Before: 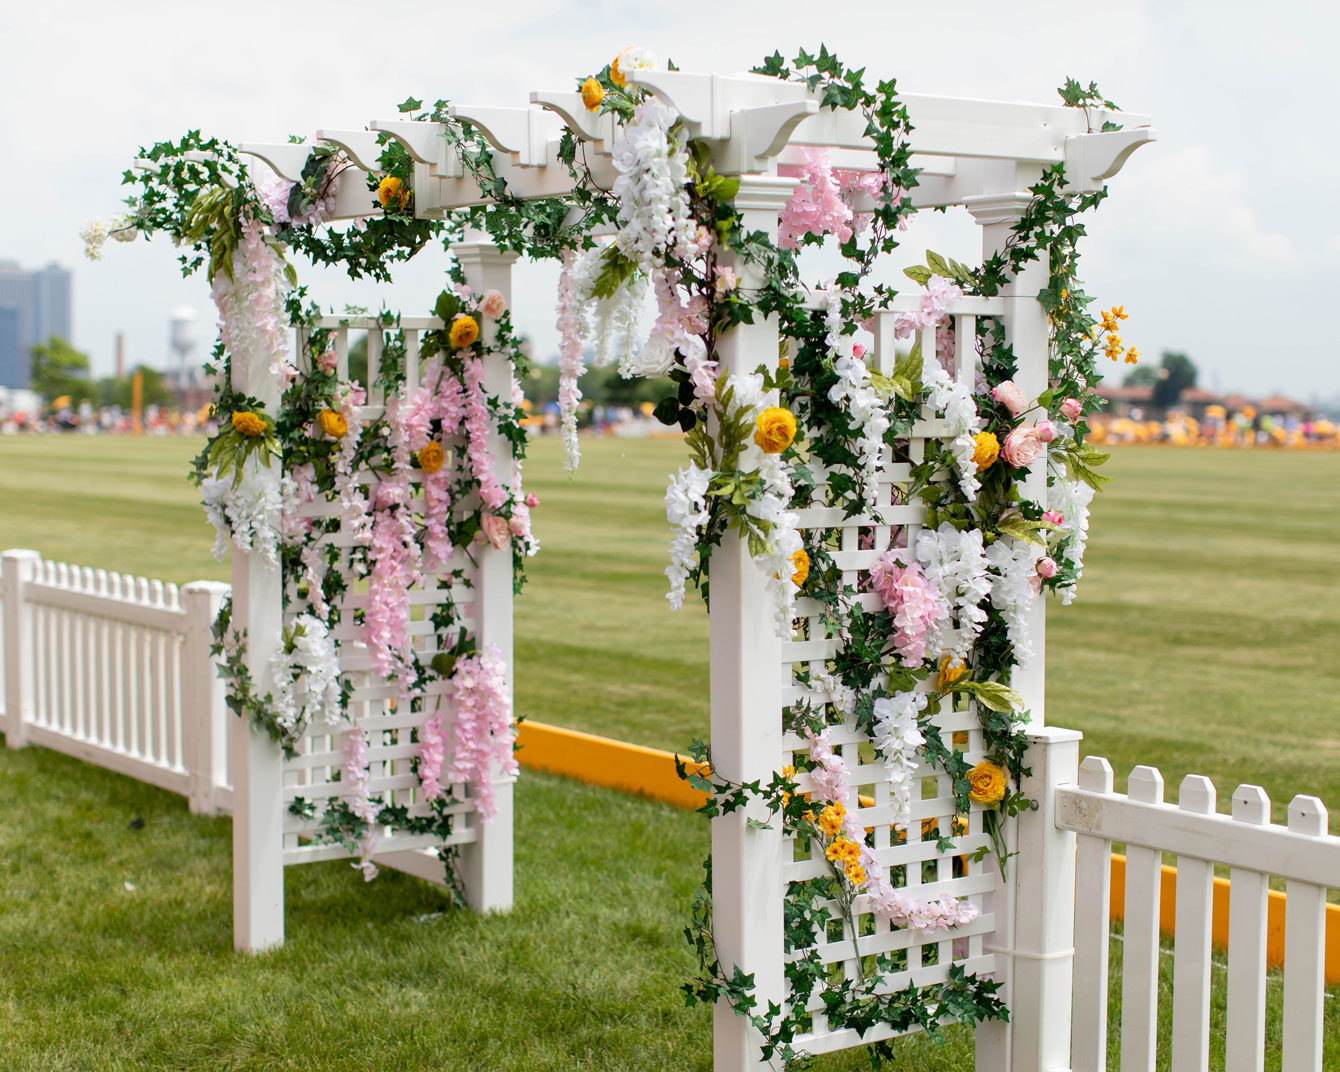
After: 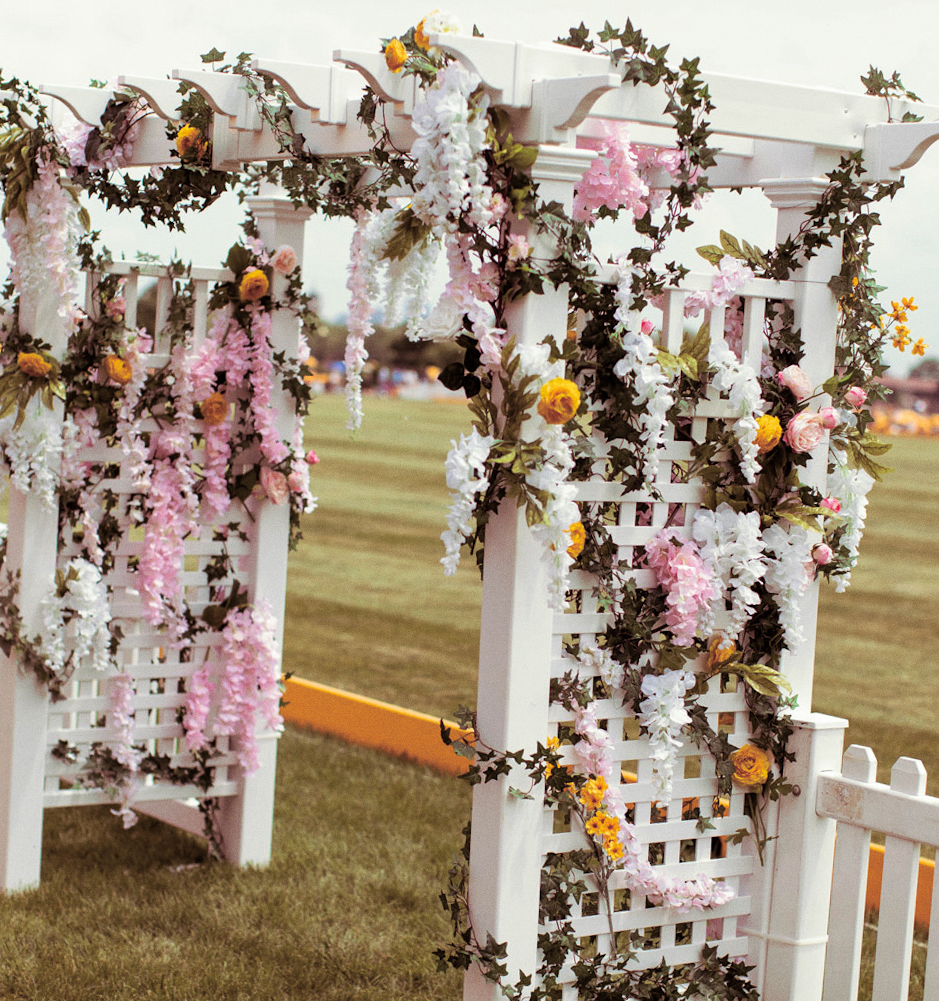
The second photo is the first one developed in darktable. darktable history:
crop and rotate: angle -3.27°, left 14.277%, top 0.028%, right 10.766%, bottom 0.028%
split-toning: shadows › hue 360°
color balance rgb: global vibrance 1%, saturation formula JzAzBz (2021)
grain: coarseness 0.09 ISO, strength 16.61%
